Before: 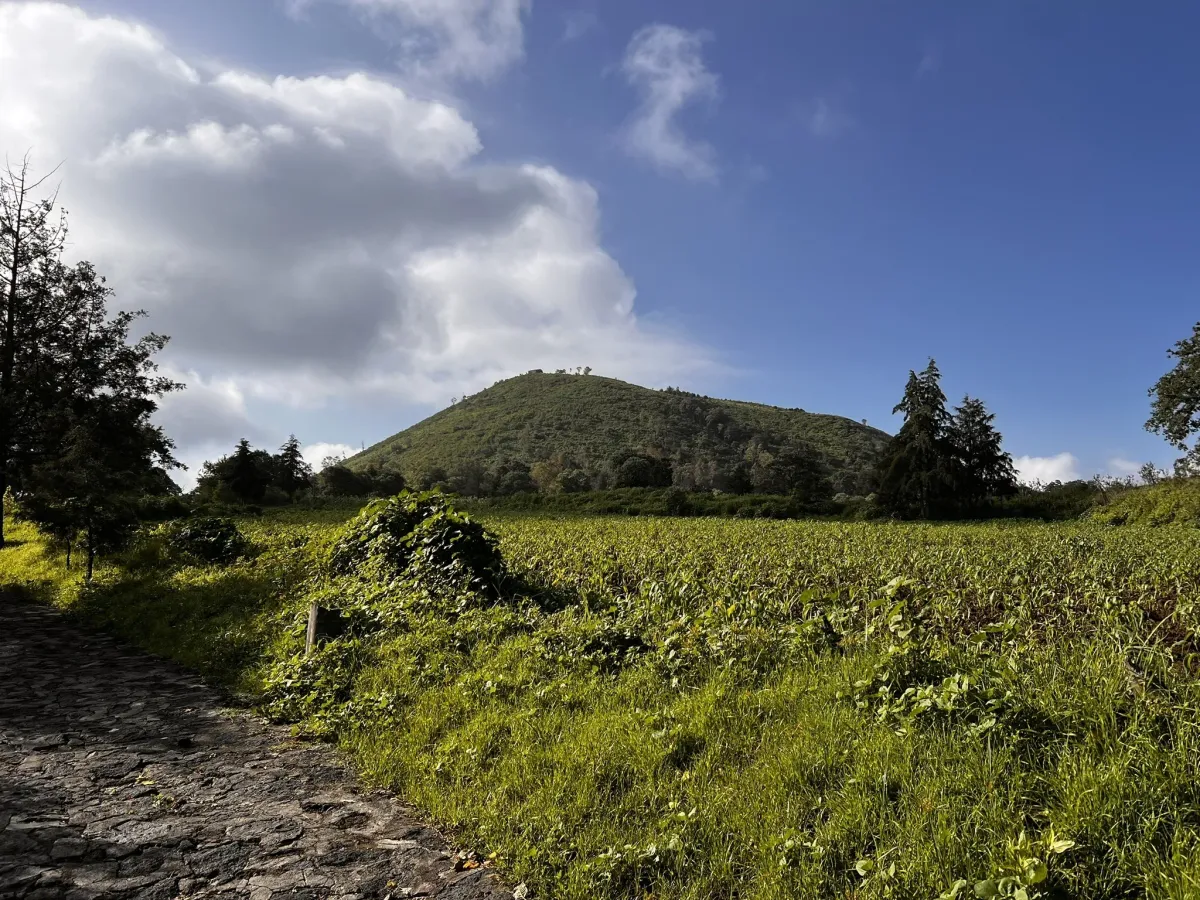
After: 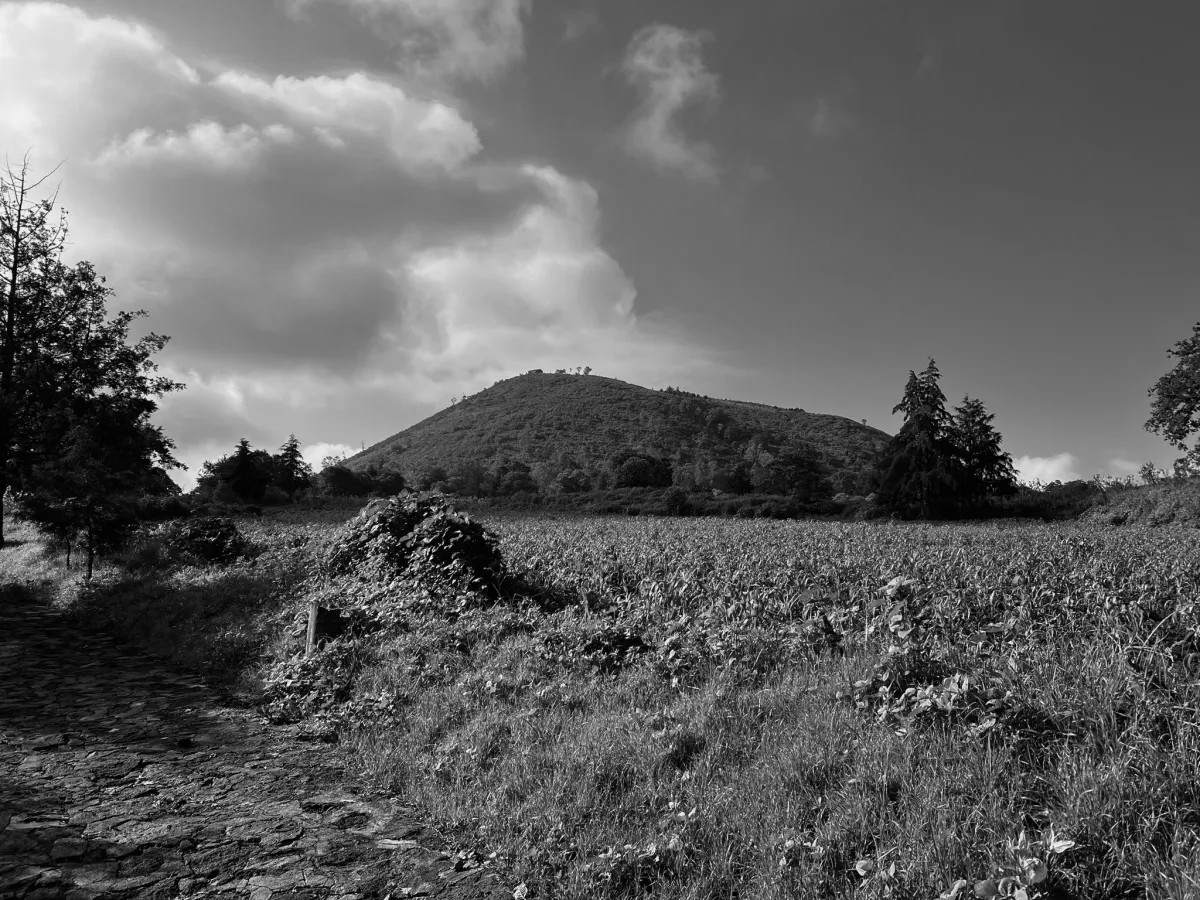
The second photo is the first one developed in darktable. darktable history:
monochrome: a 30.25, b 92.03
base curve: curves: ch0 [(0, 0) (0.303, 0.277) (1, 1)]
